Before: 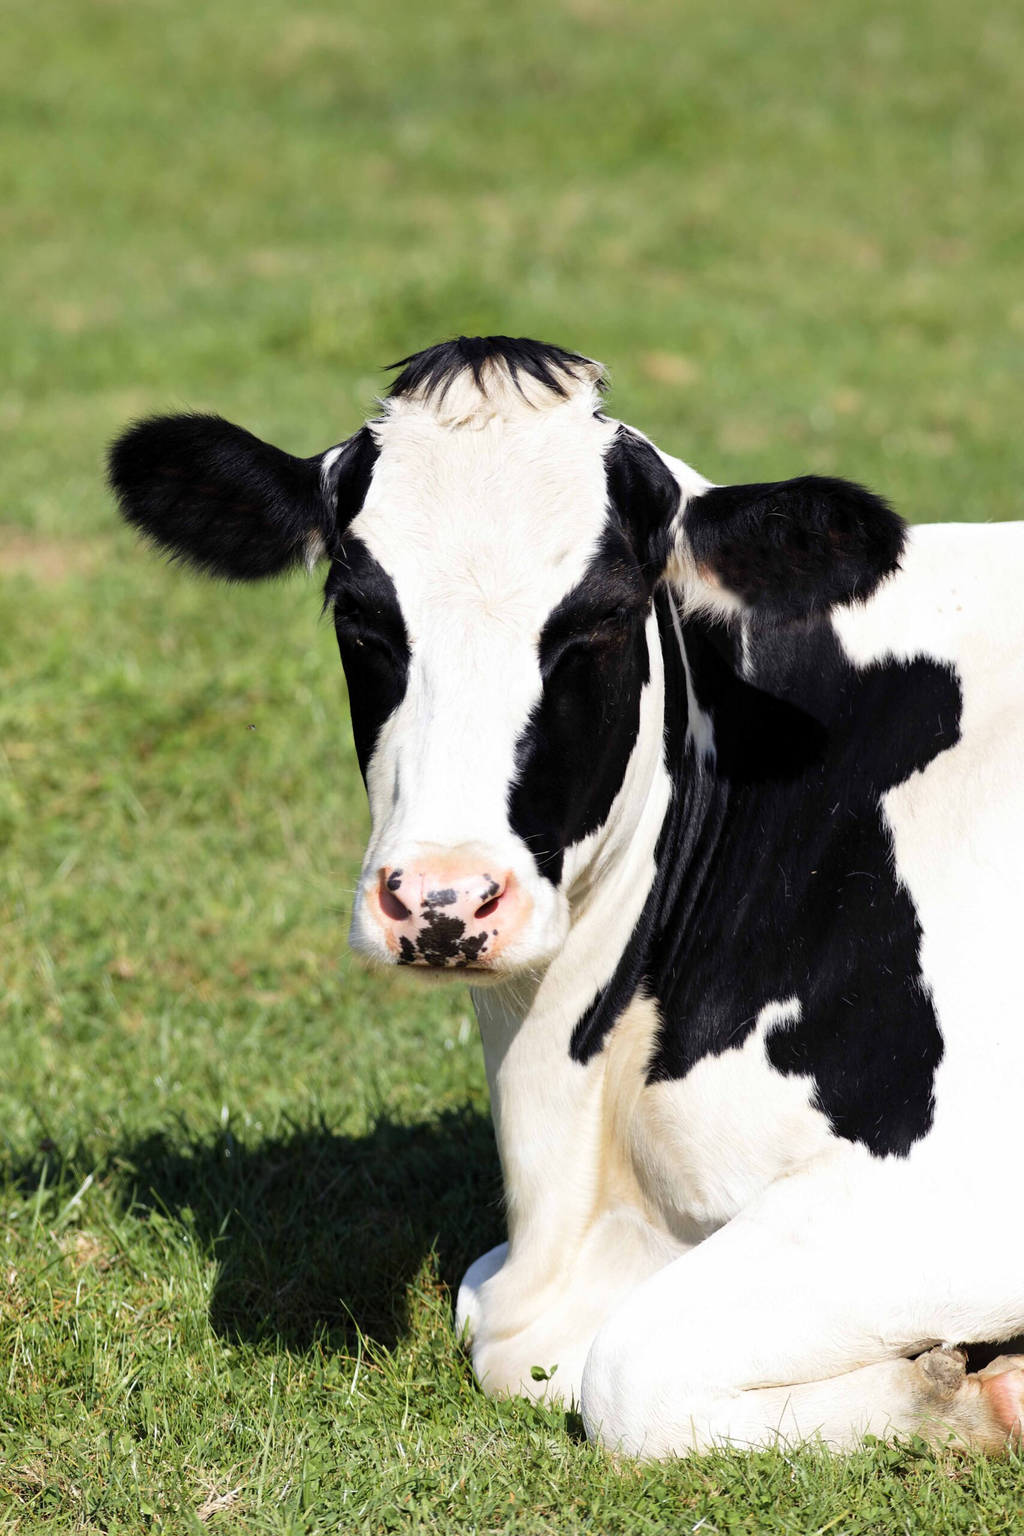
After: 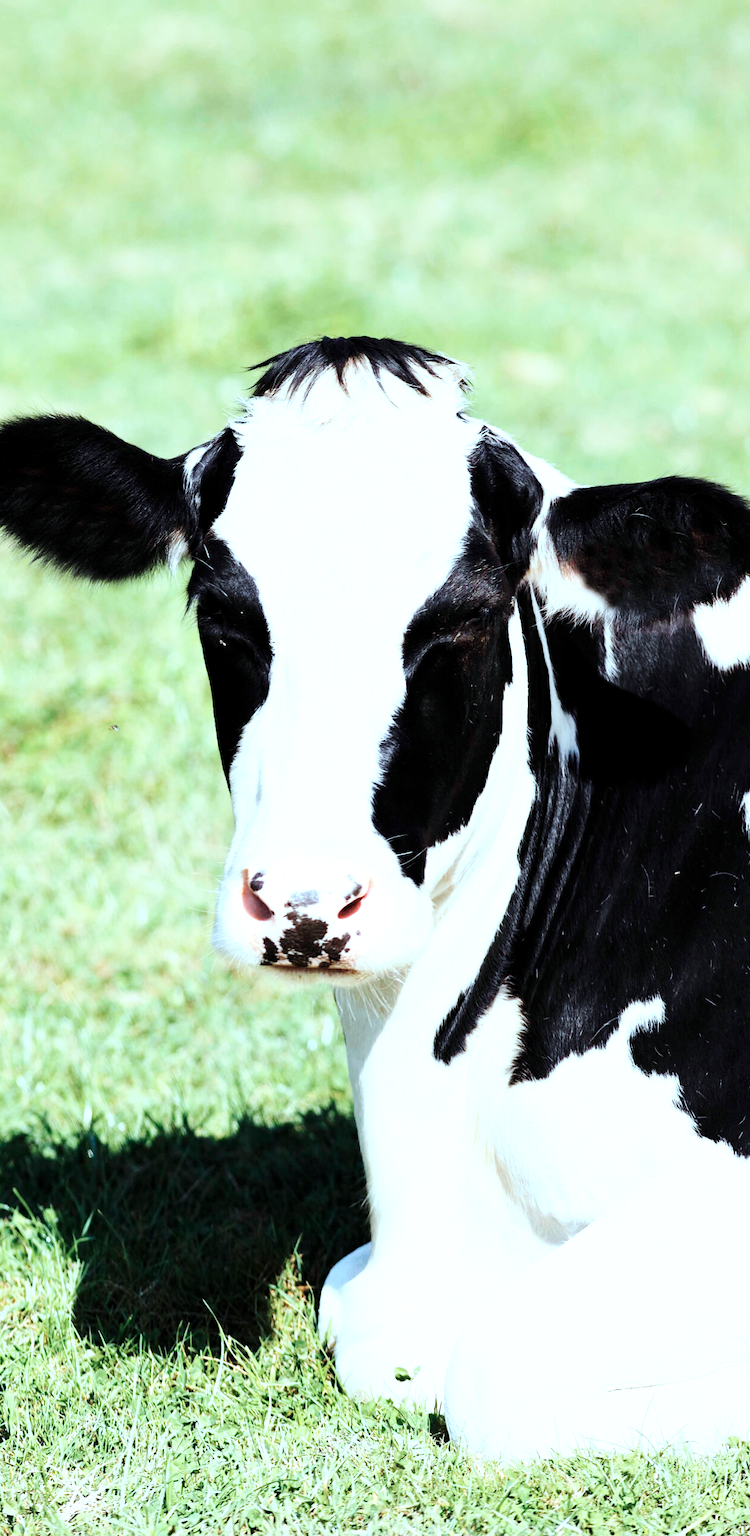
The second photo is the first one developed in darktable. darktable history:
exposure: exposure 0.943 EV, compensate highlight preservation false
color correction: highlights a* -12.64, highlights b* -18.1, saturation 0.7
crop: left 13.443%, right 13.31%
contrast brightness saturation: contrast 0.1, brightness 0.02, saturation 0.02
base curve: curves: ch0 [(0, 0) (0.032, 0.025) (0.121, 0.166) (0.206, 0.329) (0.605, 0.79) (1, 1)], preserve colors none
